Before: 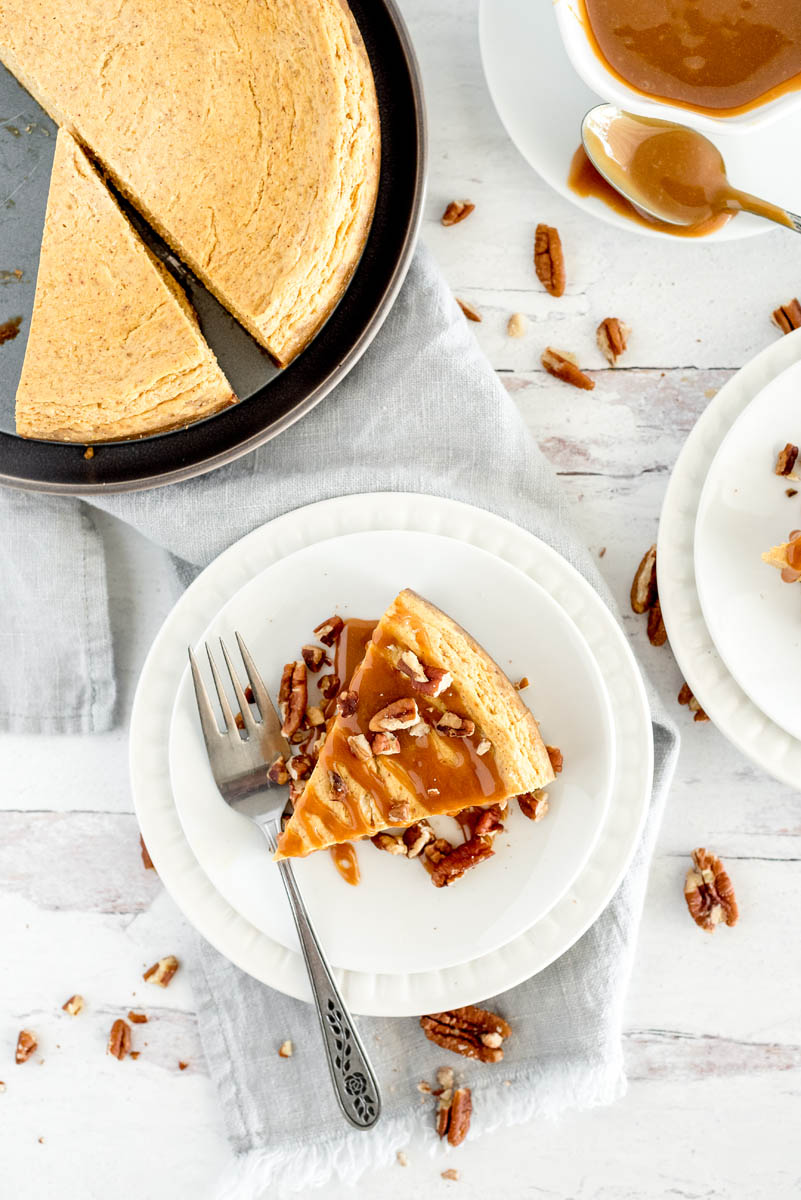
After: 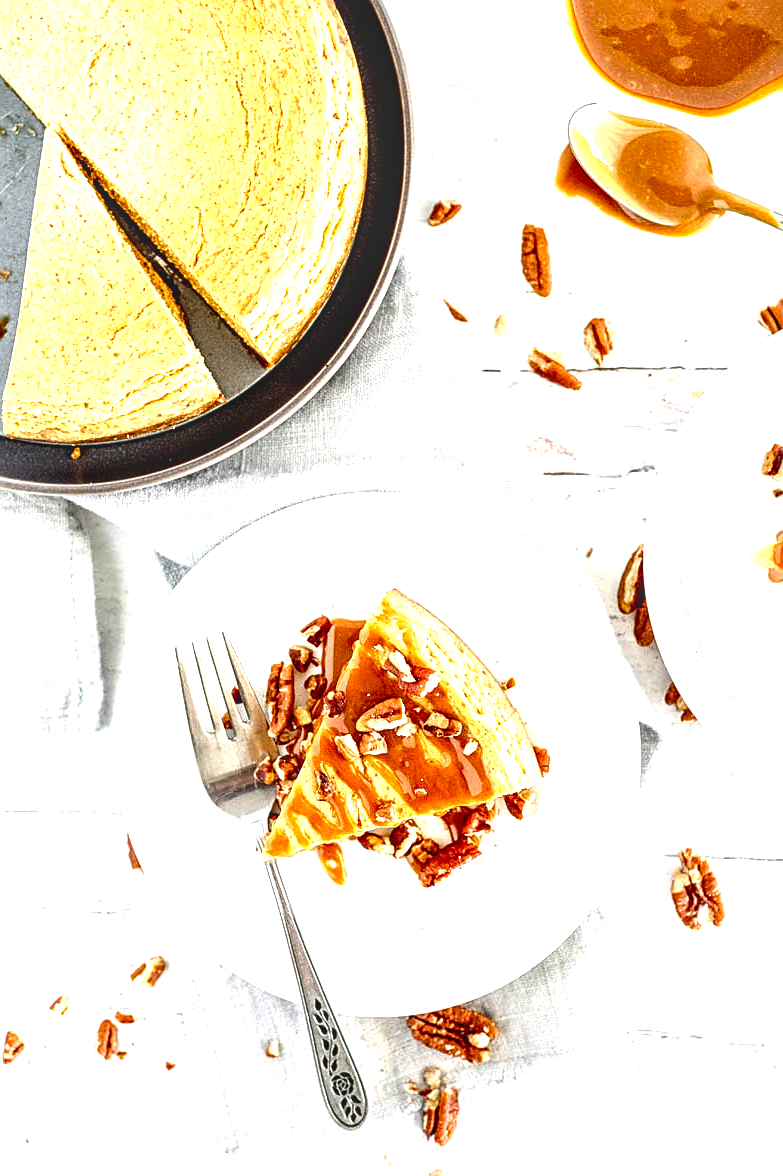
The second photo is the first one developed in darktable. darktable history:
local contrast: on, module defaults
contrast brightness saturation: contrast 0.065, brightness -0.14, saturation 0.117
crop: left 1.63%, right 0.275%, bottom 1.779%
sharpen: amount 0.547
exposure: black level correction 0, exposure 1.001 EV, compensate highlight preservation false
